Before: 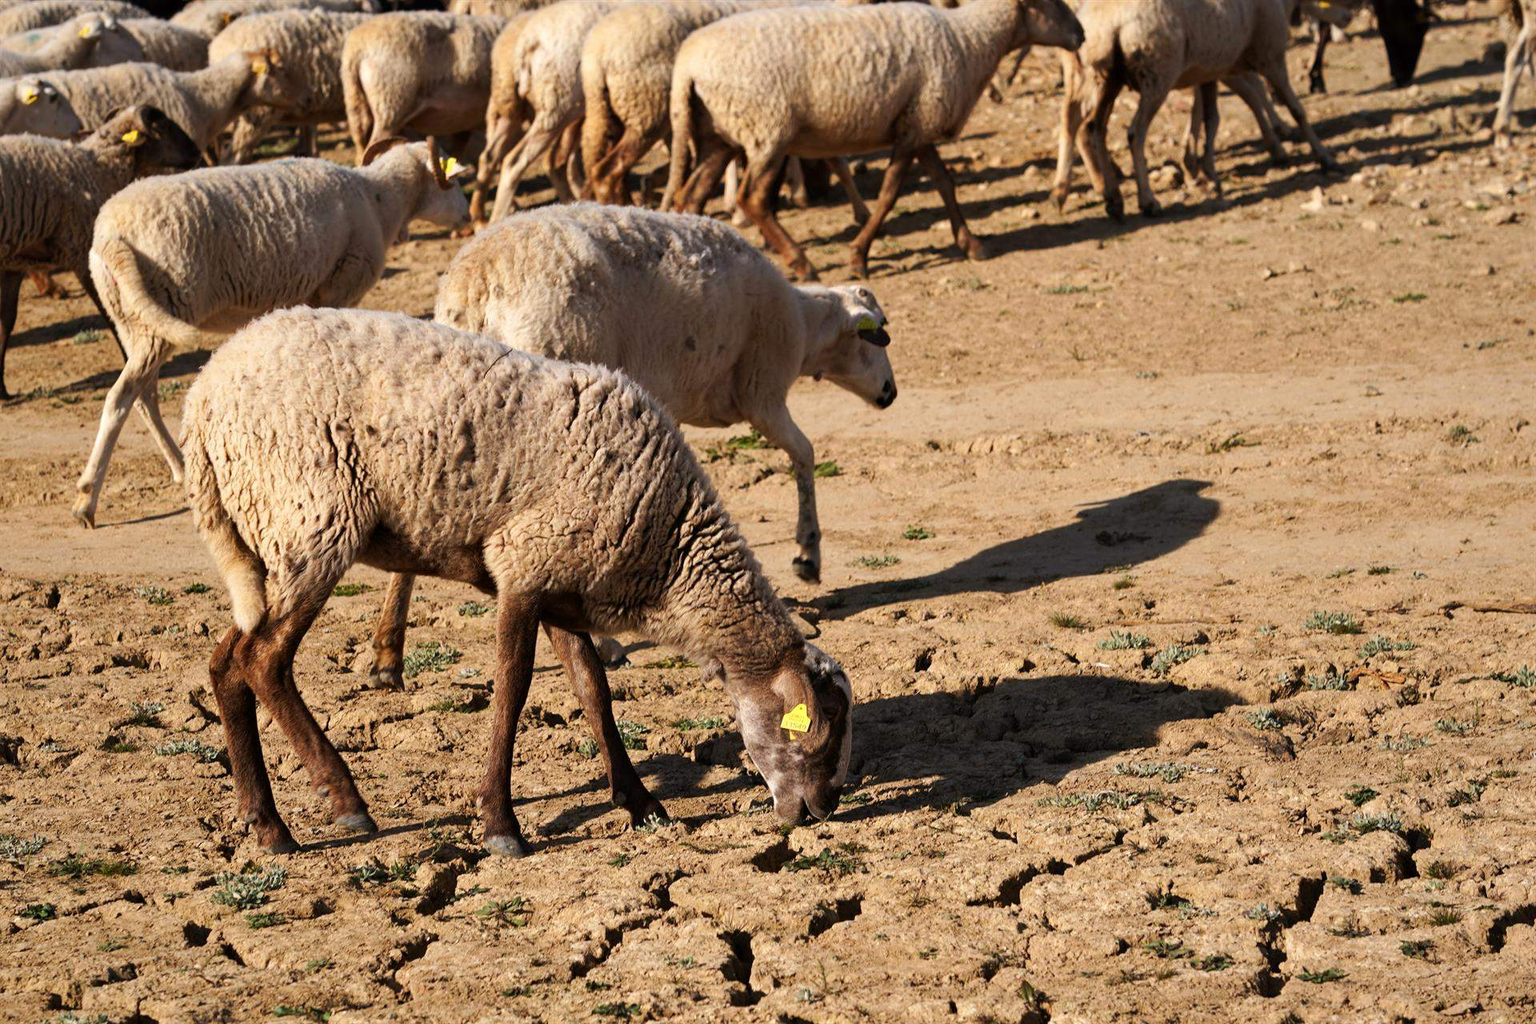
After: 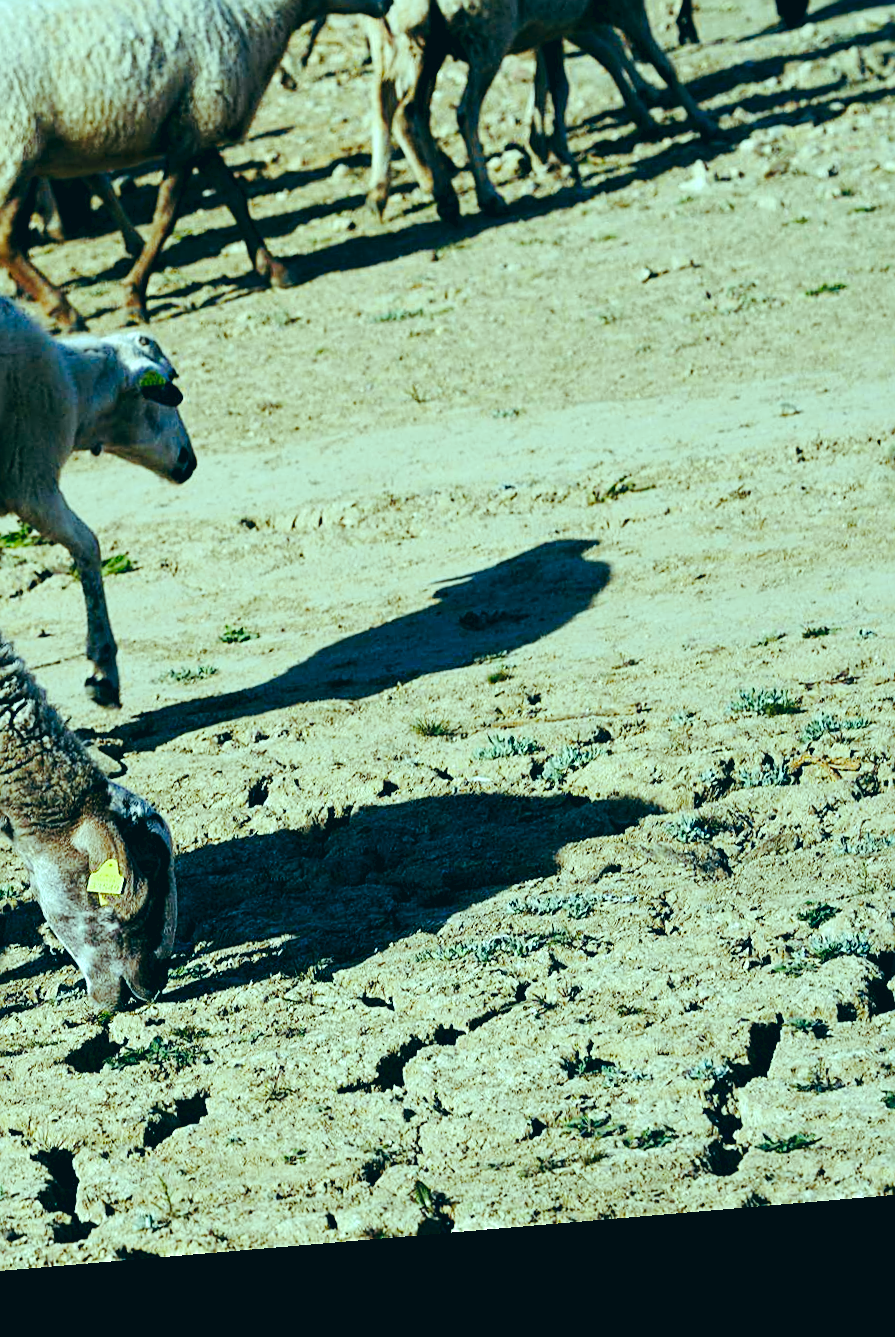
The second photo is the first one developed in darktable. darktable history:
crop: left 47.628%, top 6.643%, right 7.874%
sharpen: on, module defaults
tone equalizer: on, module defaults
color correction: highlights a* -20.08, highlights b* 9.8, shadows a* -20.4, shadows b* -10.76
exposure: black level correction 0.005, exposure 0.286 EV, compensate highlight preservation false
rotate and perspective: rotation -4.86°, automatic cropping off
white balance: red 0.871, blue 1.249
tone curve: curves: ch0 [(0, 0) (0.003, 0.023) (0.011, 0.029) (0.025, 0.037) (0.044, 0.047) (0.069, 0.057) (0.1, 0.075) (0.136, 0.103) (0.177, 0.145) (0.224, 0.193) (0.277, 0.266) (0.335, 0.362) (0.399, 0.473) (0.468, 0.569) (0.543, 0.655) (0.623, 0.73) (0.709, 0.804) (0.801, 0.874) (0.898, 0.924) (1, 1)], preserve colors none
